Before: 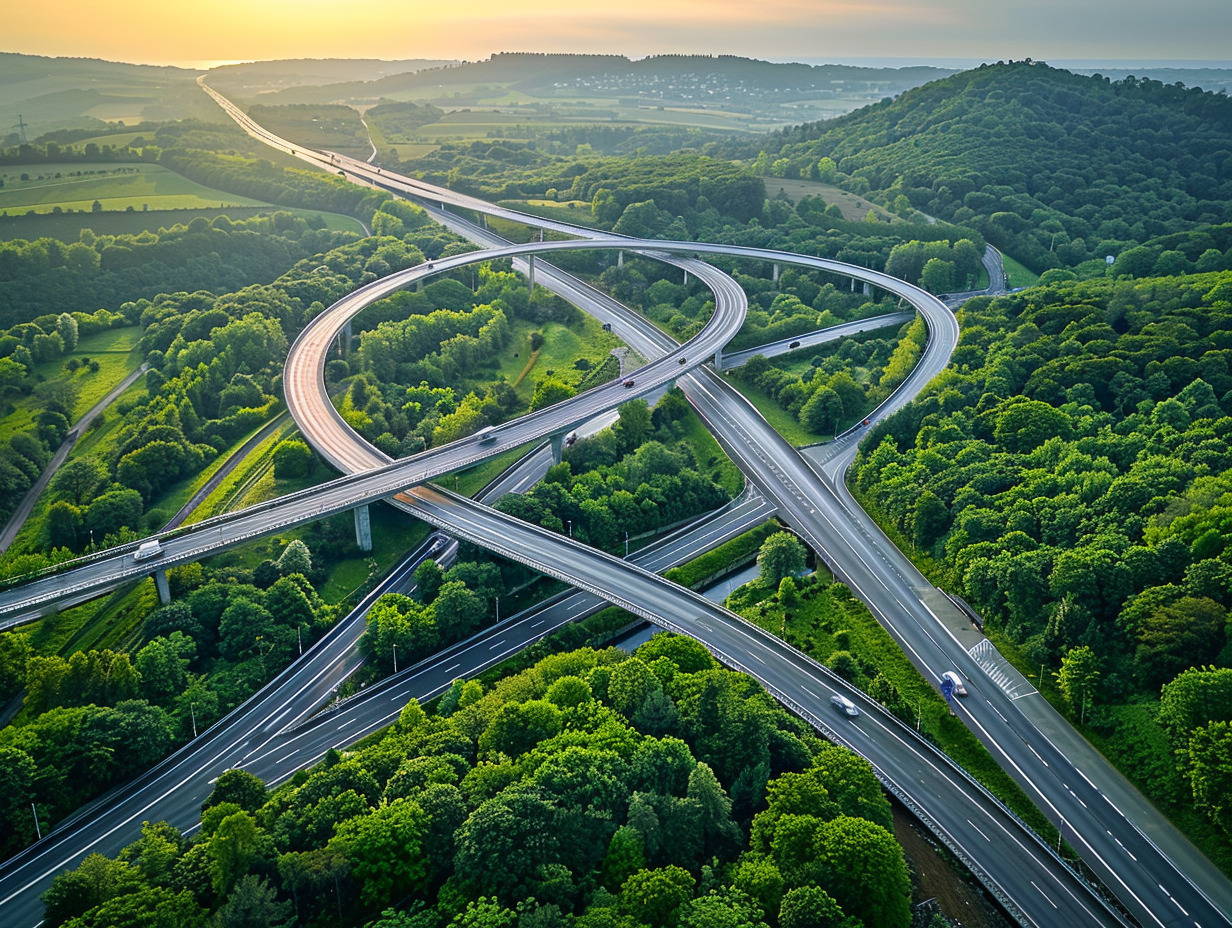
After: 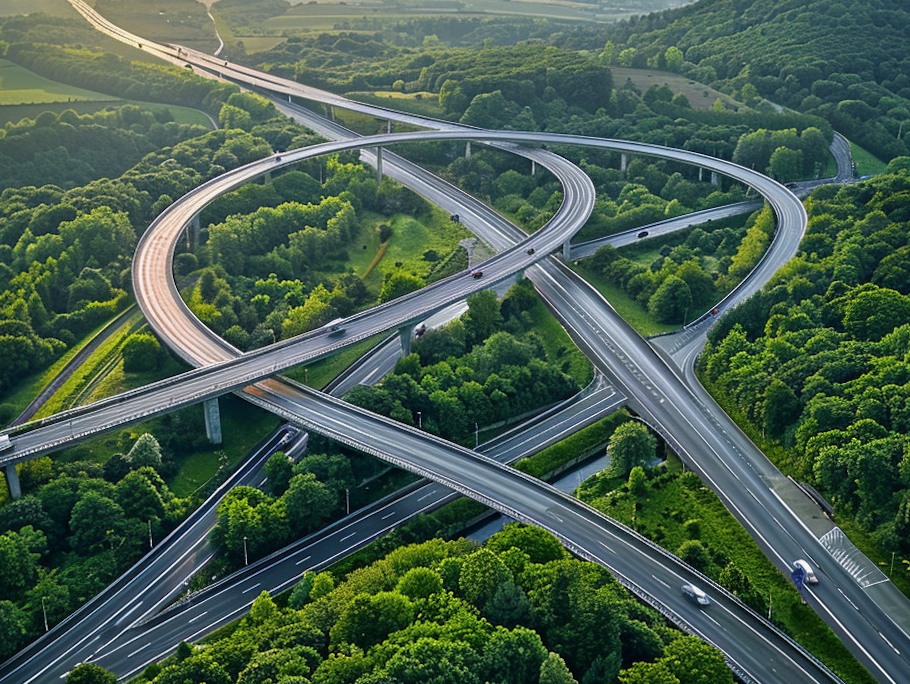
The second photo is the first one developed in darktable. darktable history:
crop and rotate: left 11.831%, top 11.346%, right 13.429%, bottom 13.899%
rotate and perspective: rotation -0.45°, automatic cropping original format, crop left 0.008, crop right 0.992, crop top 0.012, crop bottom 0.988
tone curve: curves: ch0 [(0, 0) (0.8, 0.757) (1, 1)], color space Lab, linked channels, preserve colors none
